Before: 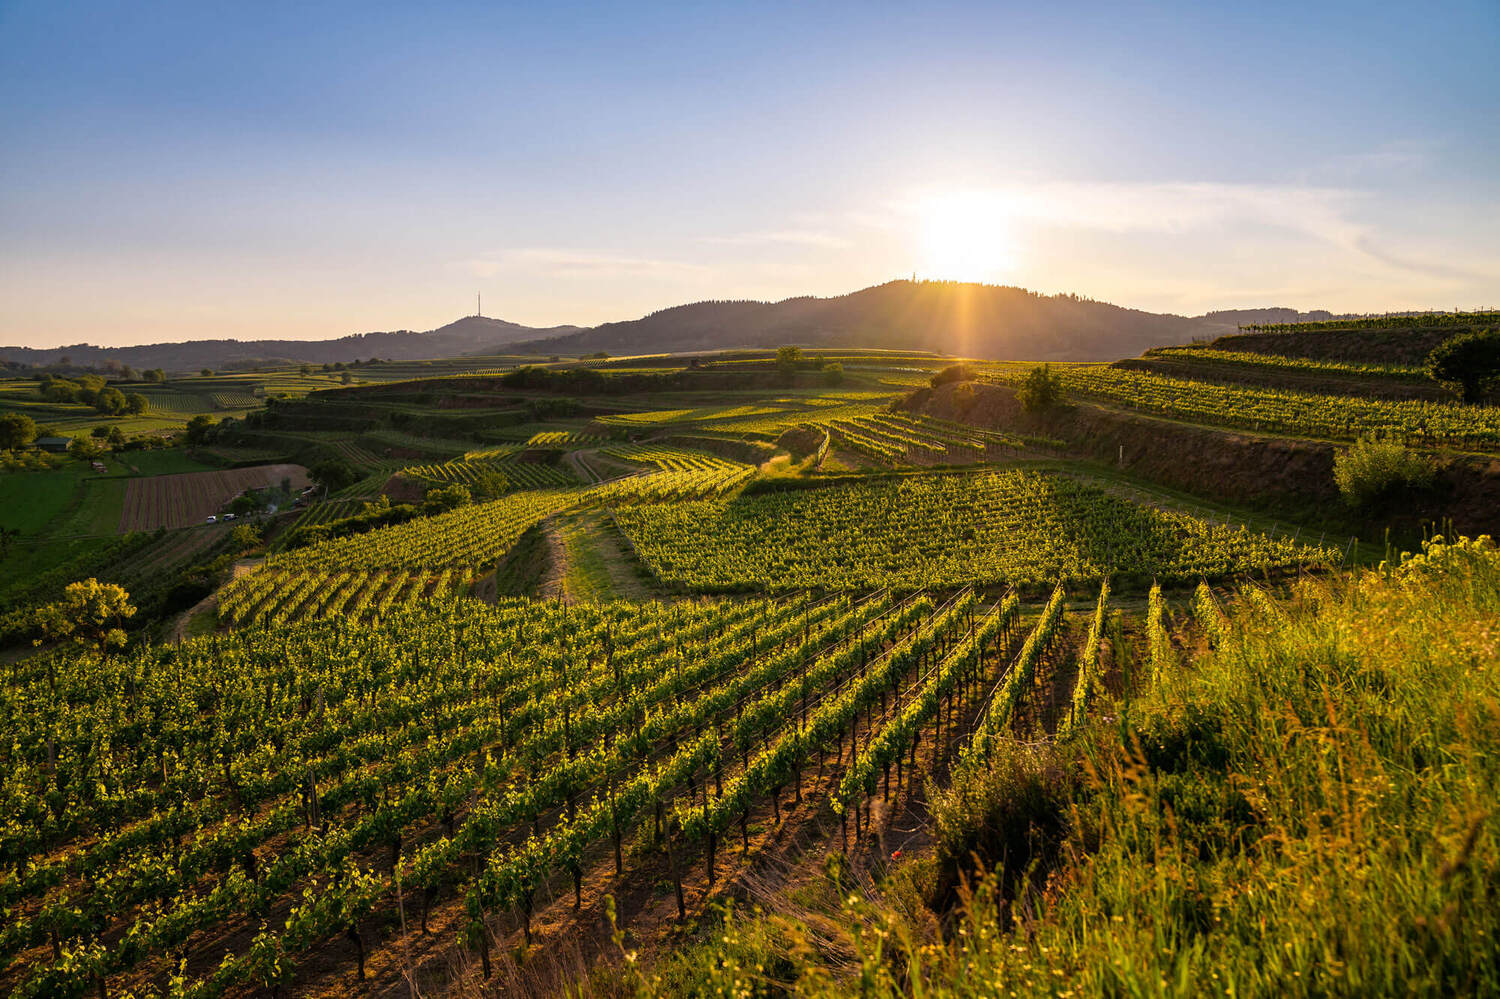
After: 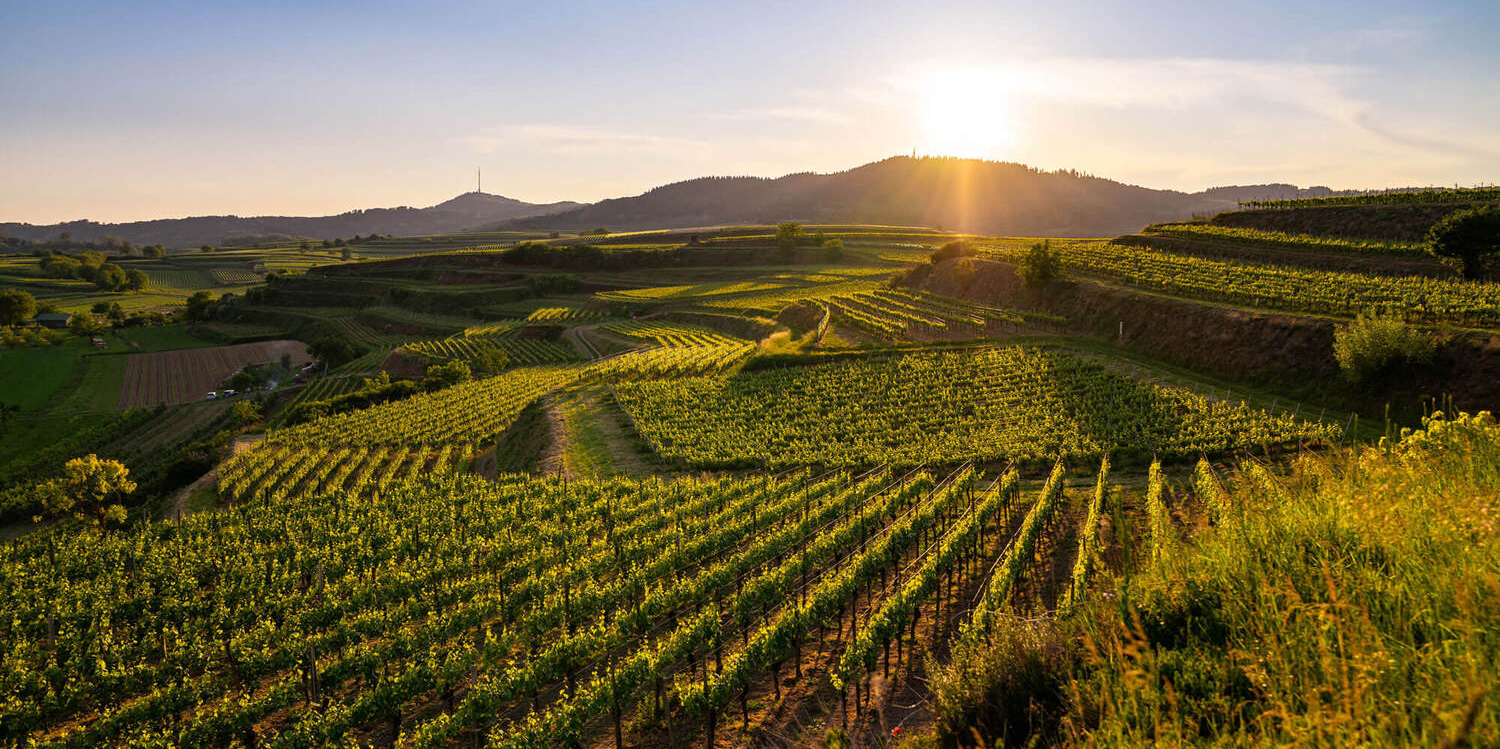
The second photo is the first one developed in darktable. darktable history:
tone equalizer: on, module defaults
crop and rotate: top 12.5%, bottom 12.5%
